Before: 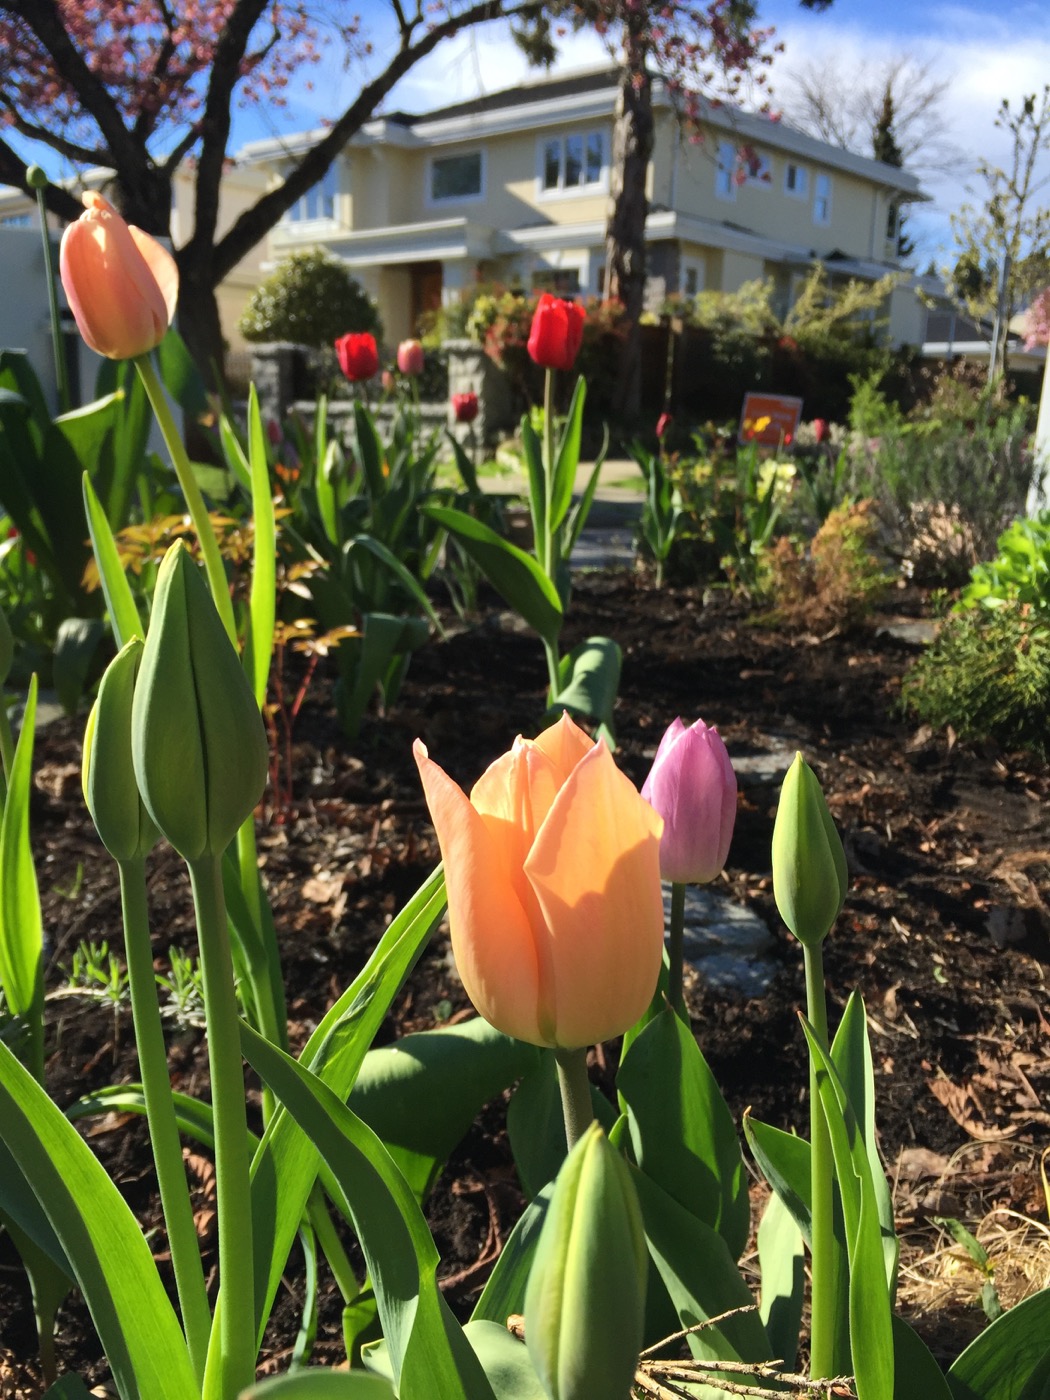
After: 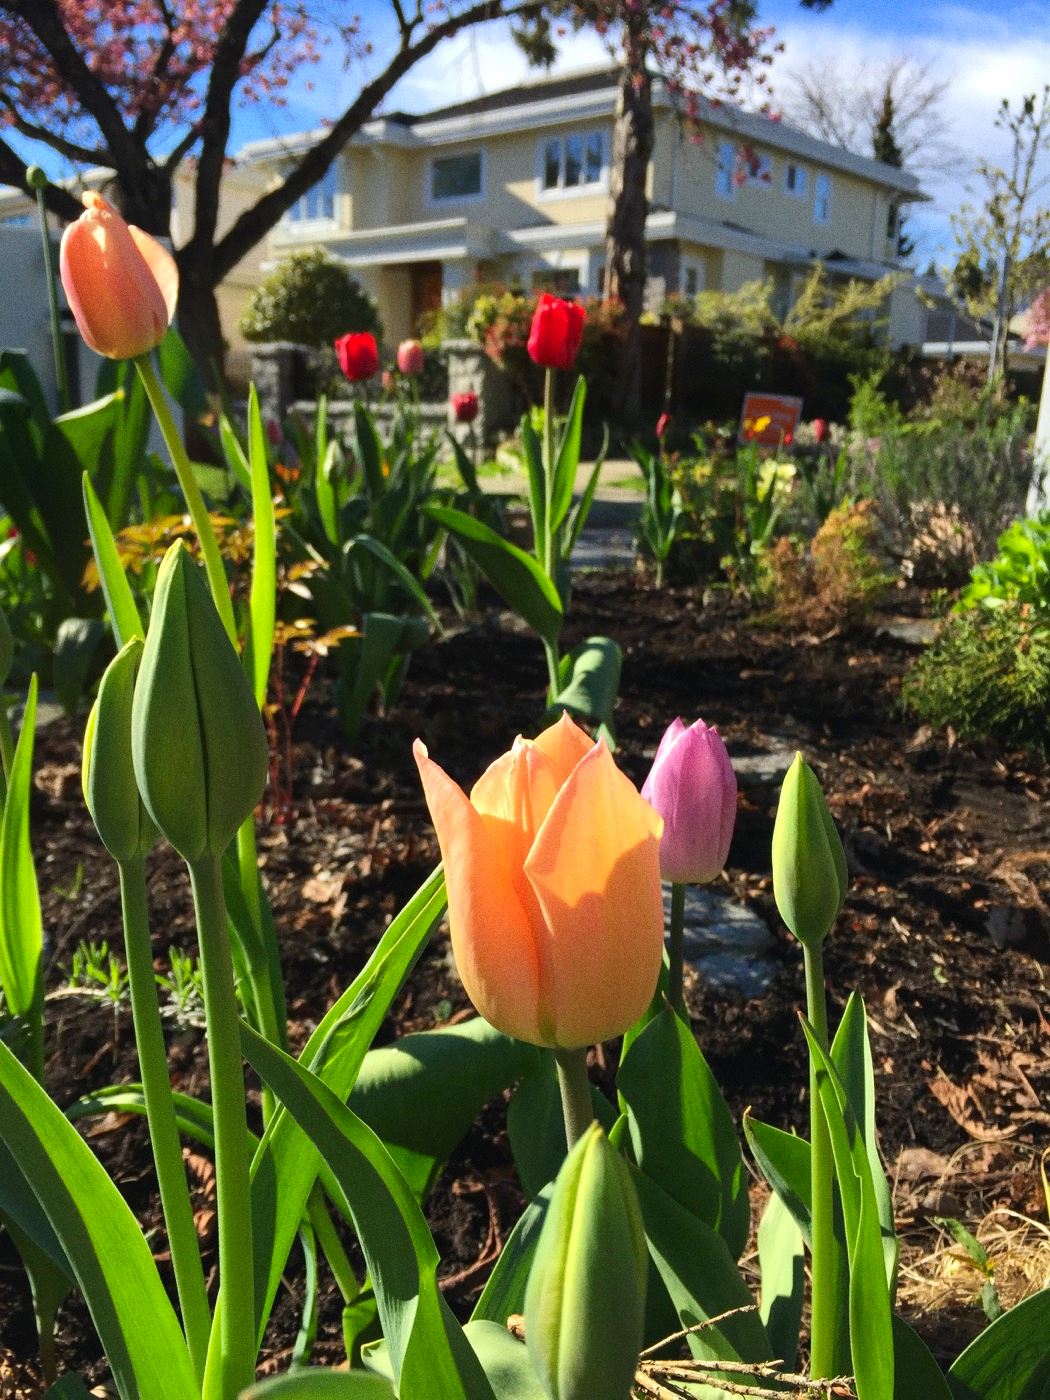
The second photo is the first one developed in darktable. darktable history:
grain: on, module defaults
contrast brightness saturation: contrast 0.04, saturation 0.16
